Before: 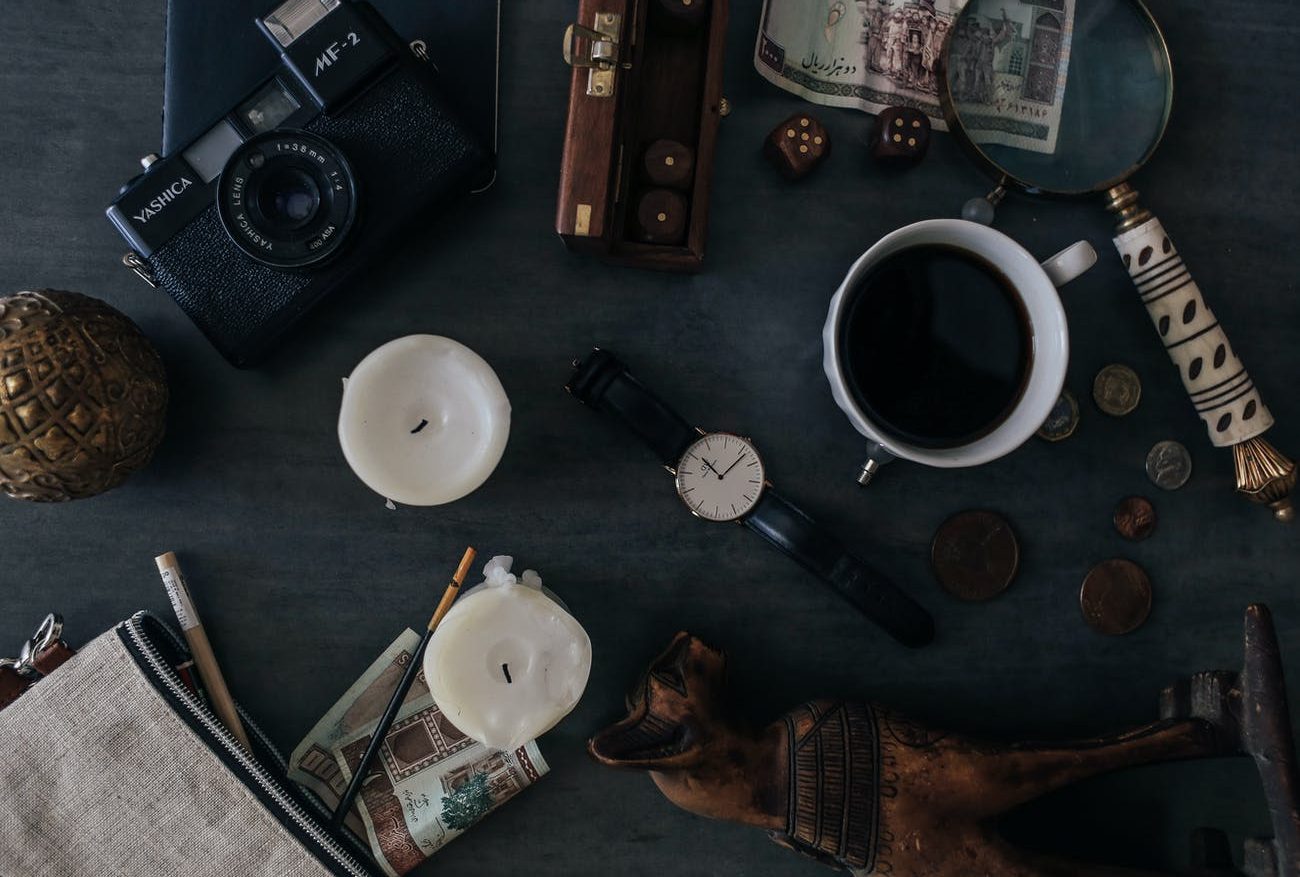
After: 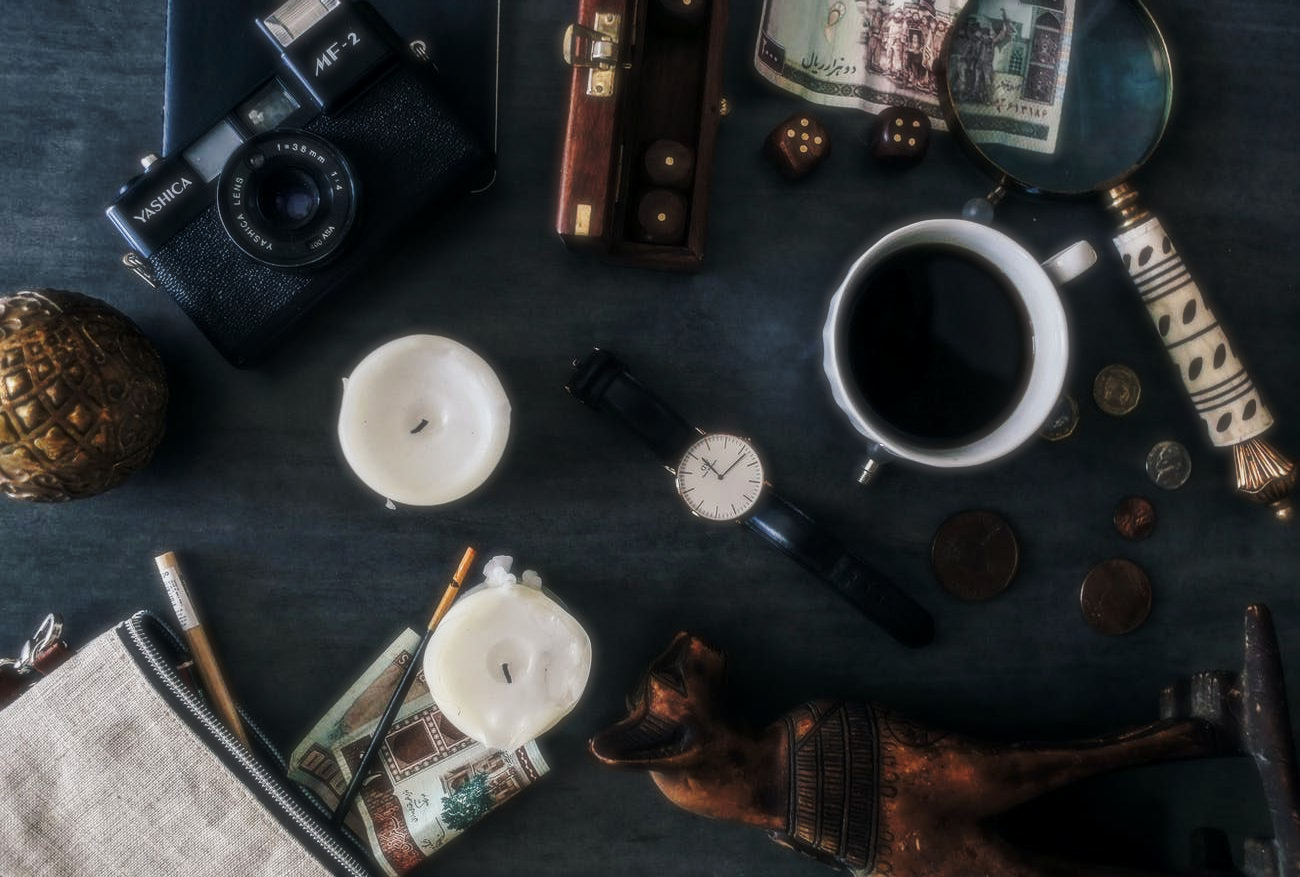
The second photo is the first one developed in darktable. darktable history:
local contrast: on, module defaults
base curve: curves: ch0 [(0, 0) (0.036, 0.037) (0.121, 0.228) (0.46, 0.76) (0.859, 0.983) (1, 1)], preserve colors none
soften: size 19.52%, mix 20.32%
